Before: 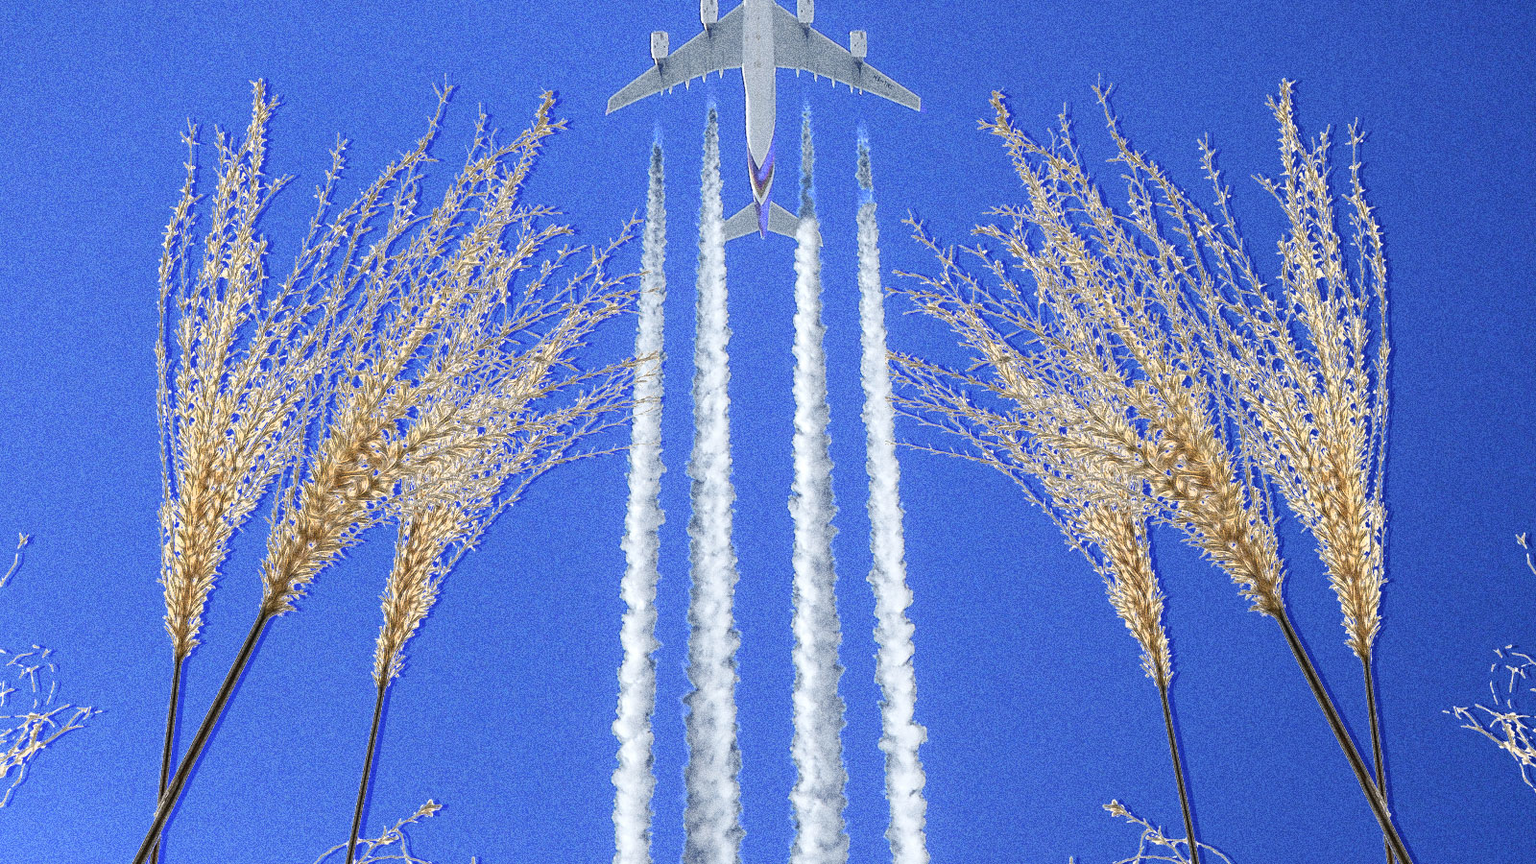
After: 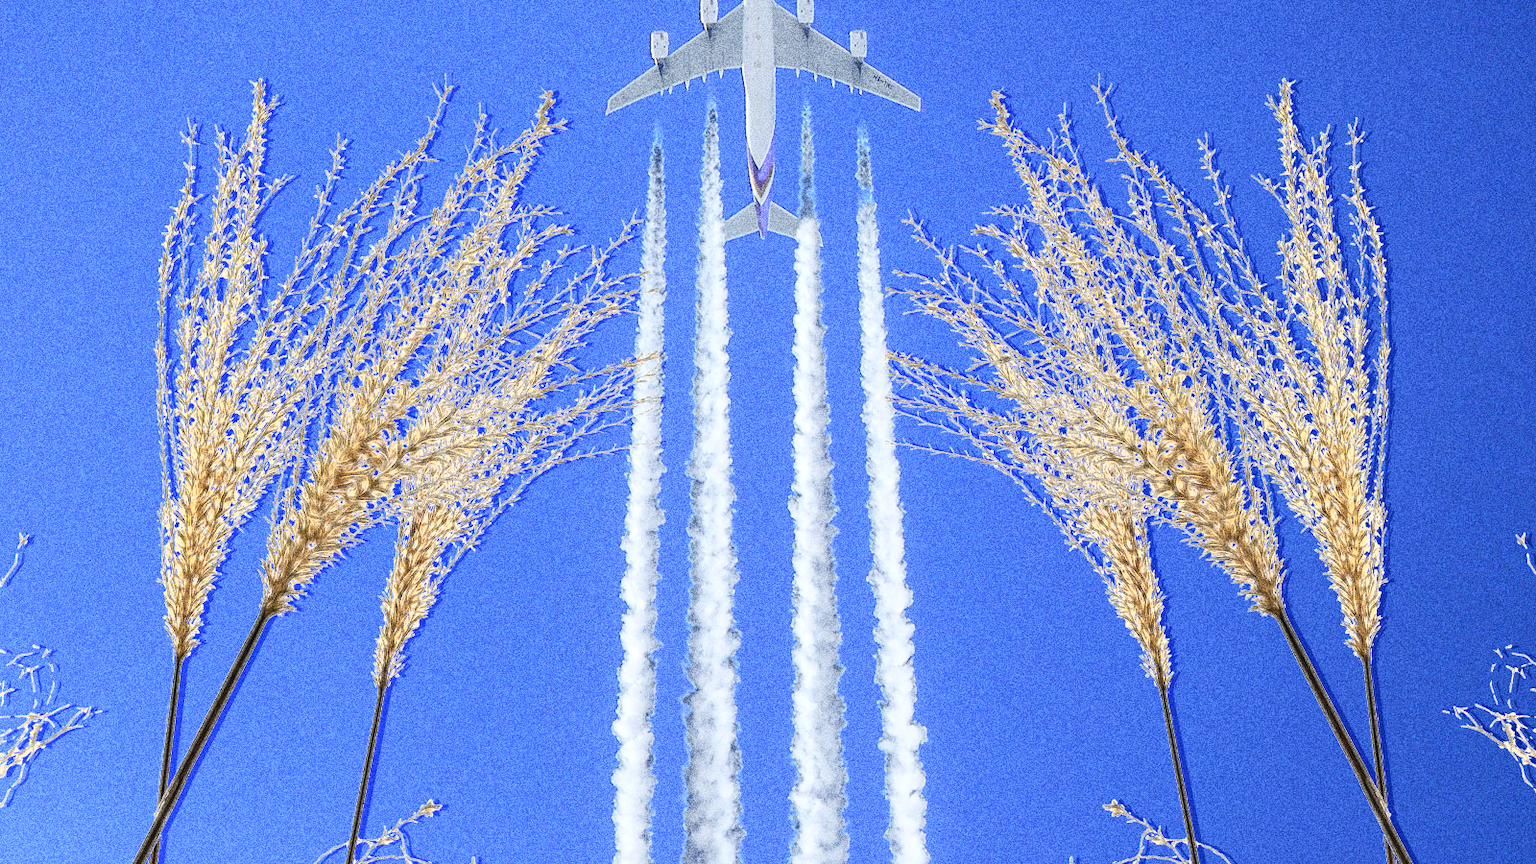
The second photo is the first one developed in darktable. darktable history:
contrast brightness saturation: contrast 0.201, brightness 0.142, saturation 0.136
